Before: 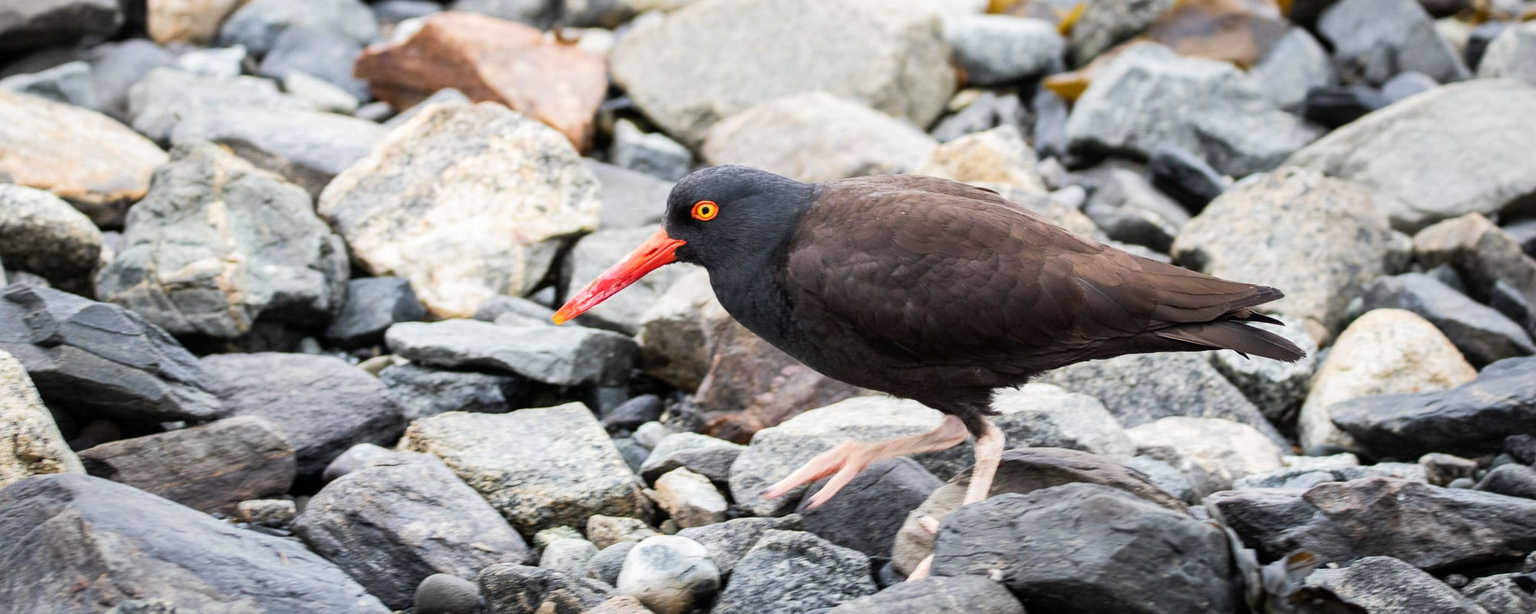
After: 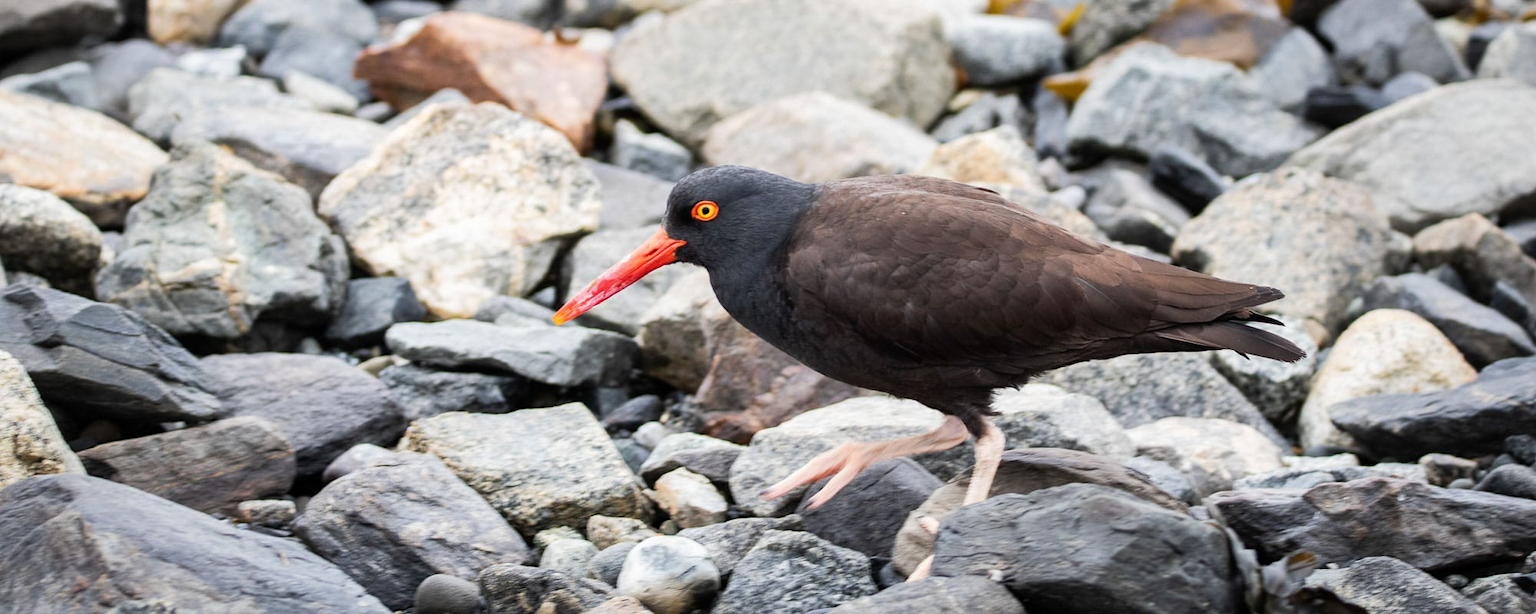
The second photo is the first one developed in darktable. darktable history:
shadows and highlights: shadows 37.1, highlights -28.12, soften with gaussian
